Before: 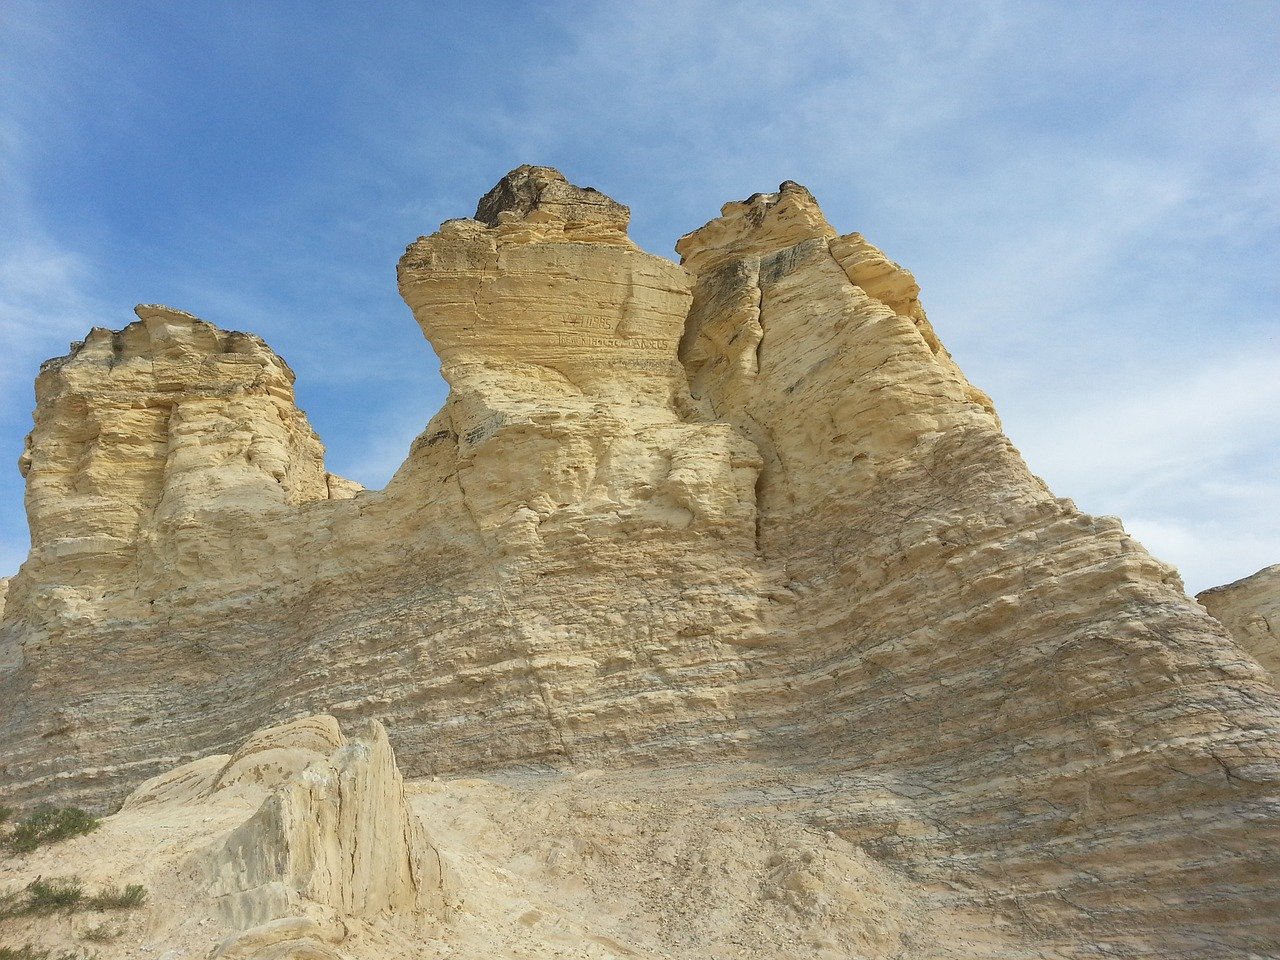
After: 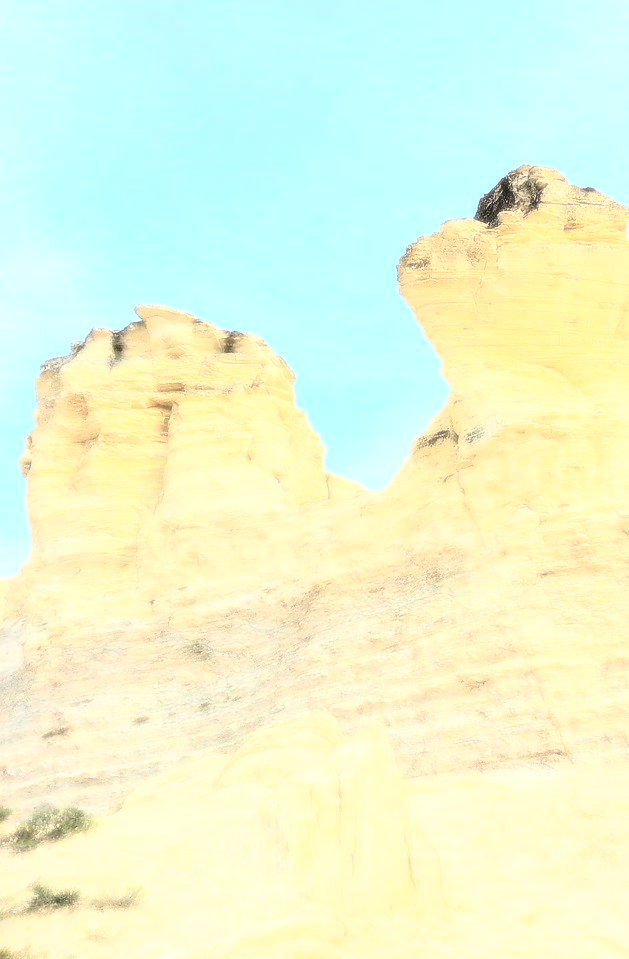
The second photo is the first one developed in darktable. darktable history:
rgb curve: curves: ch0 [(0, 0) (0.21, 0.15) (0.24, 0.21) (0.5, 0.75) (0.75, 0.96) (0.89, 0.99) (1, 1)]; ch1 [(0, 0.02) (0.21, 0.13) (0.25, 0.2) (0.5, 0.67) (0.75, 0.9) (0.89, 0.97) (1, 1)]; ch2 [(0, 0.02) (0.21, 0.13) (0.25, 0.2) (0.5, 0.67) (0.75, 0.9) (0.89, 0.97) (1, 1)], compensate middle gray true
bloom: size 0%, threshold 54.82%, strength 8.31%
crop and rotate: left 0%, top 0%, right 50.845%
